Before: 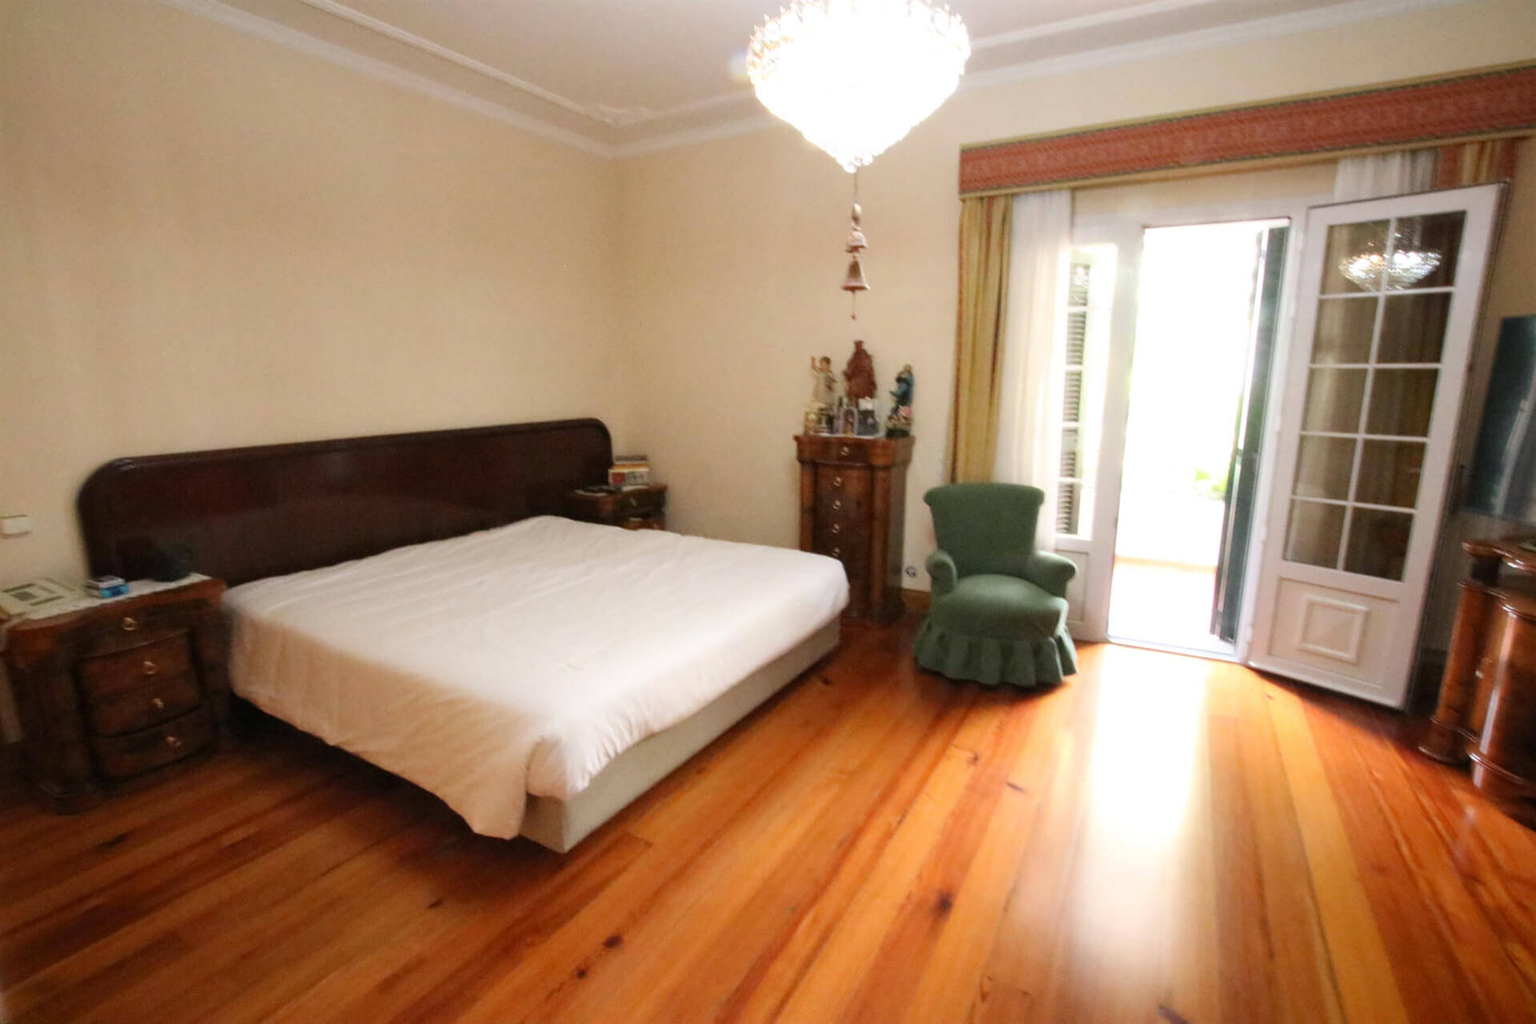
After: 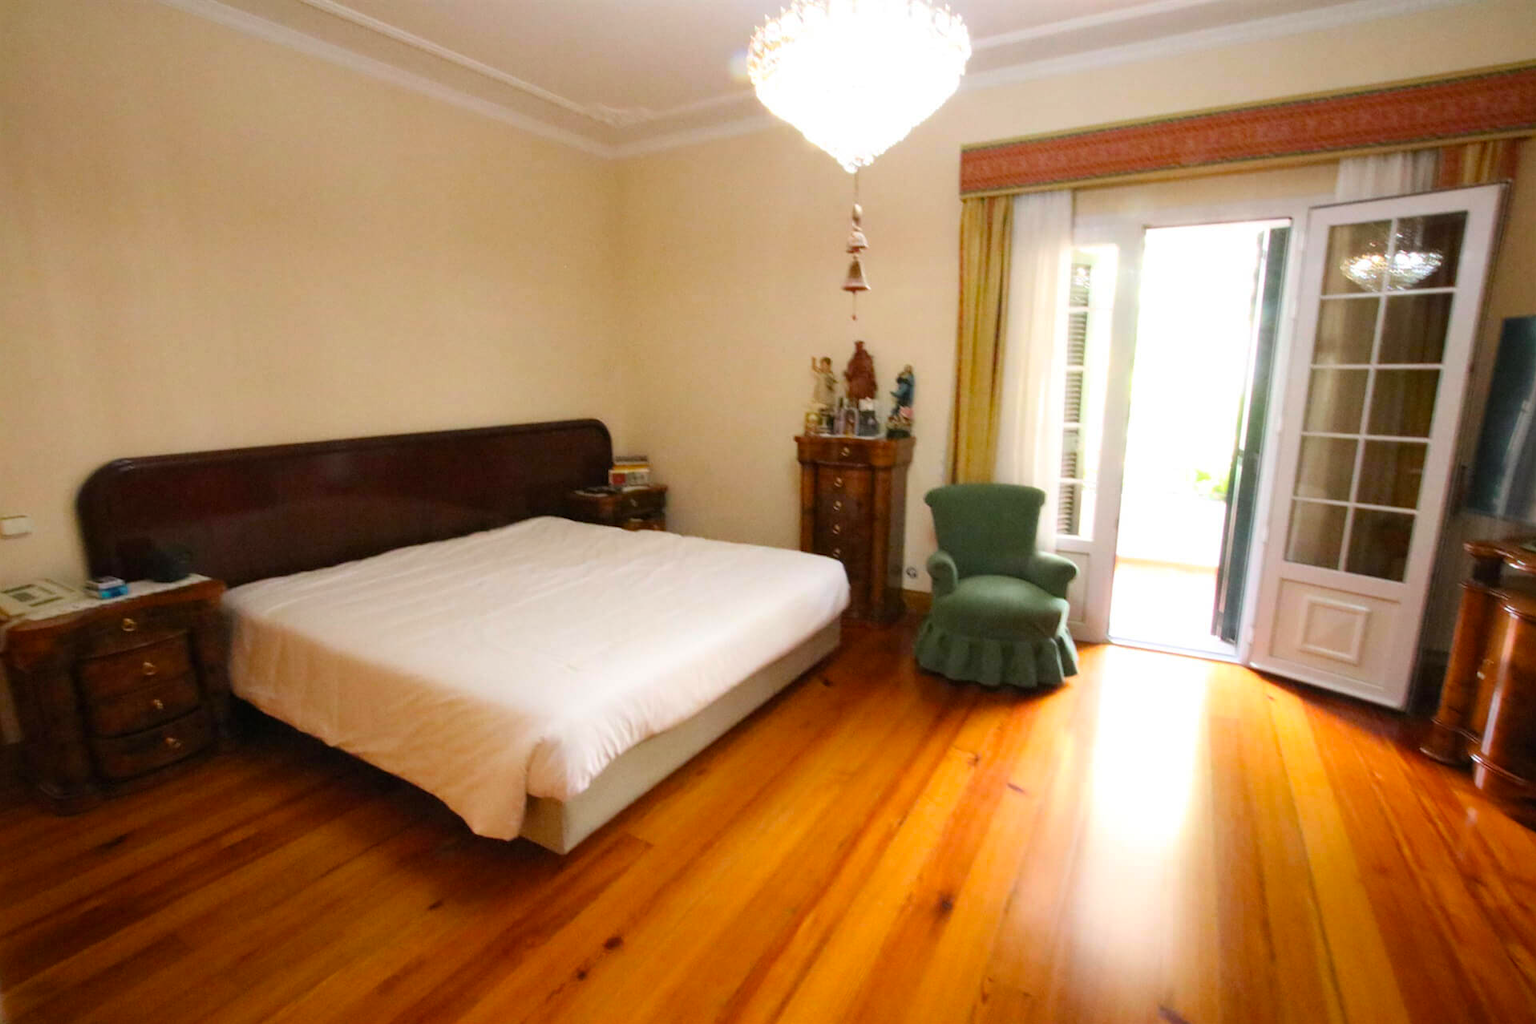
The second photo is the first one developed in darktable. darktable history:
color balance rgb: perceptual saturation grading › global saturation 20%, global vibrance 20%
crop and rotate: left 0.126%
